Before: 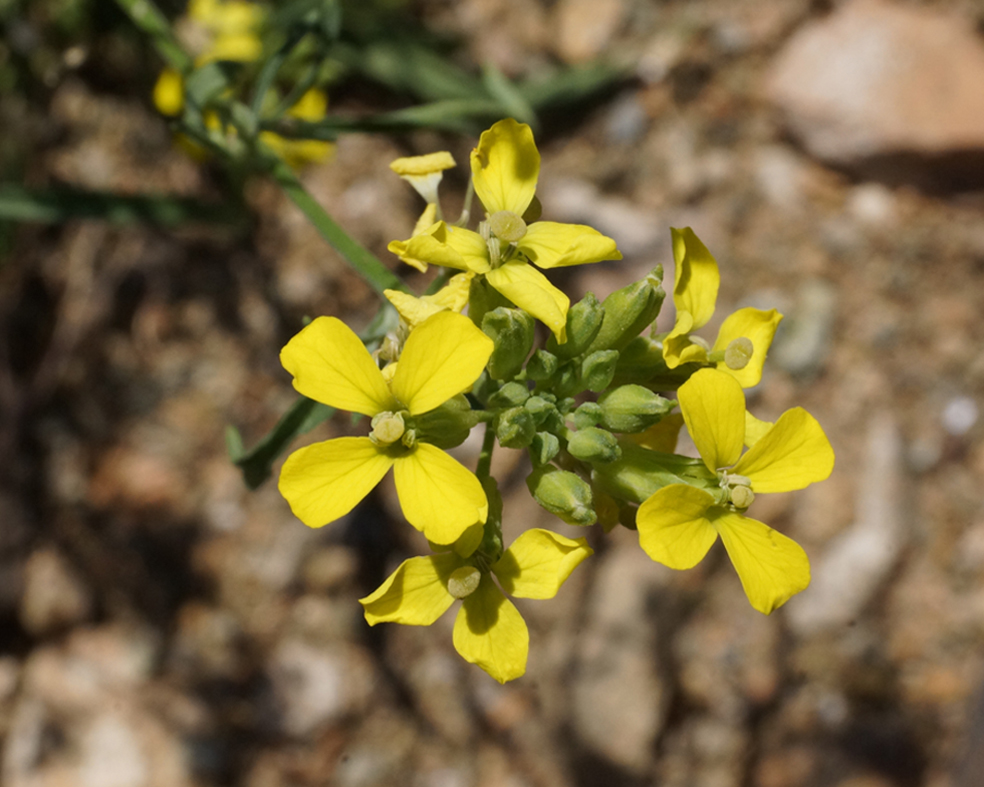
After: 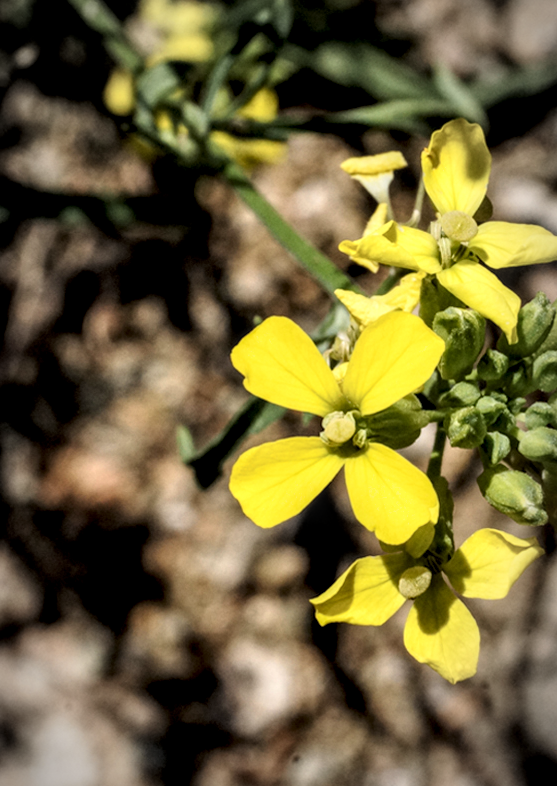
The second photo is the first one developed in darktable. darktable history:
crop: left 5.072%, right 38.229%
local contrast: detail 160%
vignetting: automatic ratio true, unbound false
exposure: exposure 0.299 EV, compensate highlight preservation false
filmic rgb: middle gray luminance 9.93%, black relative exposure -8.62 EV, white relative exposure 3.26 EV, target black luminance 0%, hardness 5.2, latitude 44.64%, contrast 1.31, highlights saturation mix 6.17%, shadows ↔ highlights balance 23.98%
